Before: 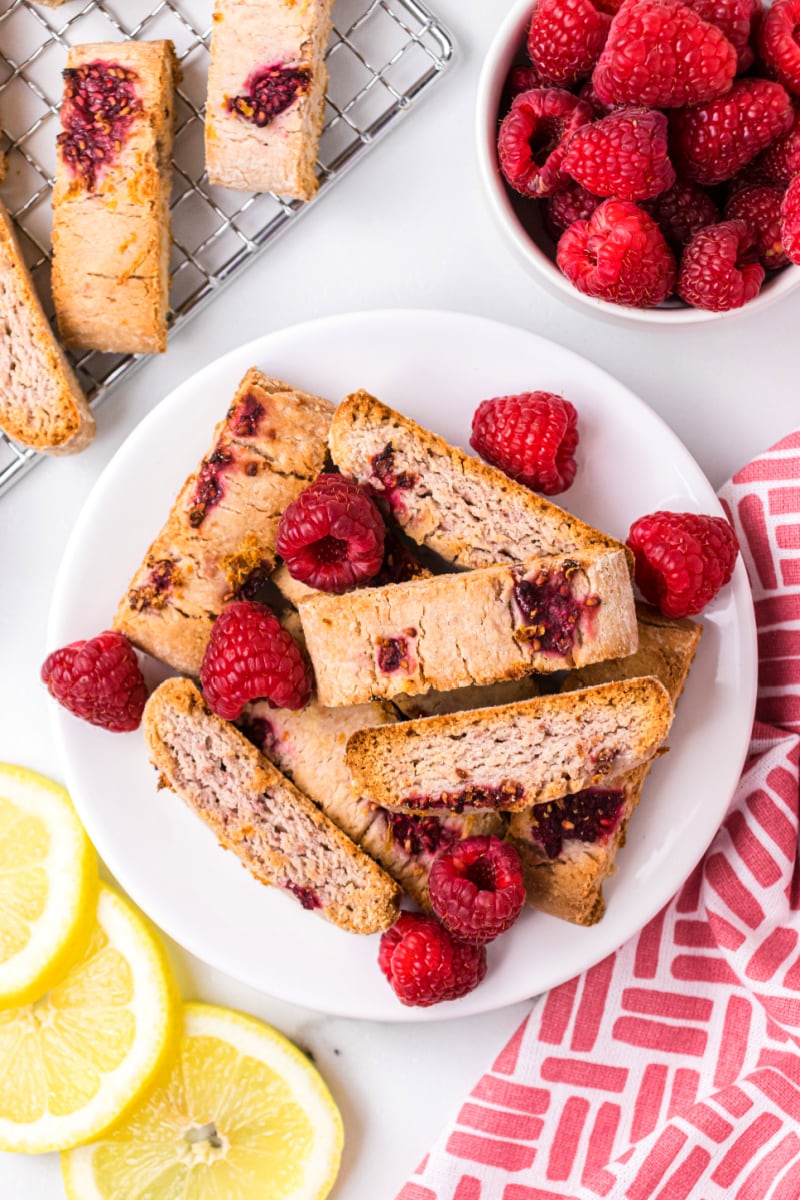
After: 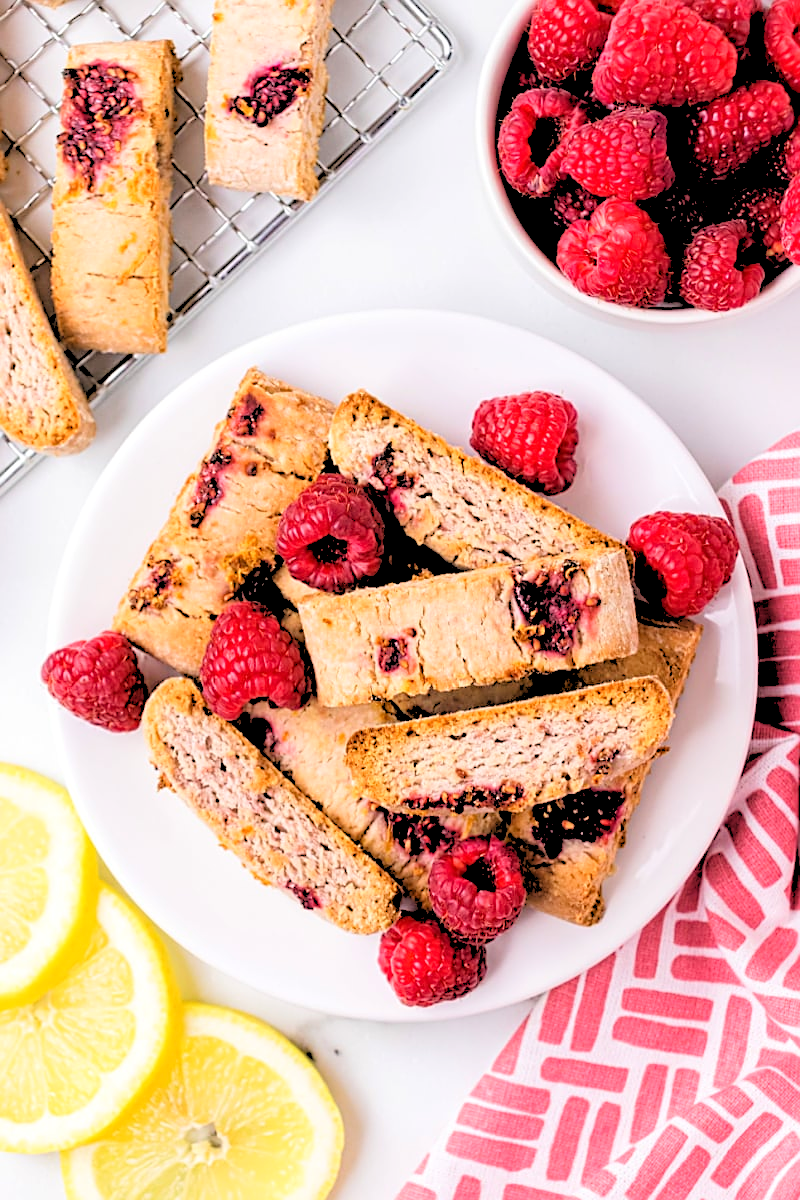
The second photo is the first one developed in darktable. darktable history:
sharpen: on, module defaults
rgb levels: levels [[0.027, 0.429, 0.996], [0, 0.5, 1], [0, 0.5, 1]]
